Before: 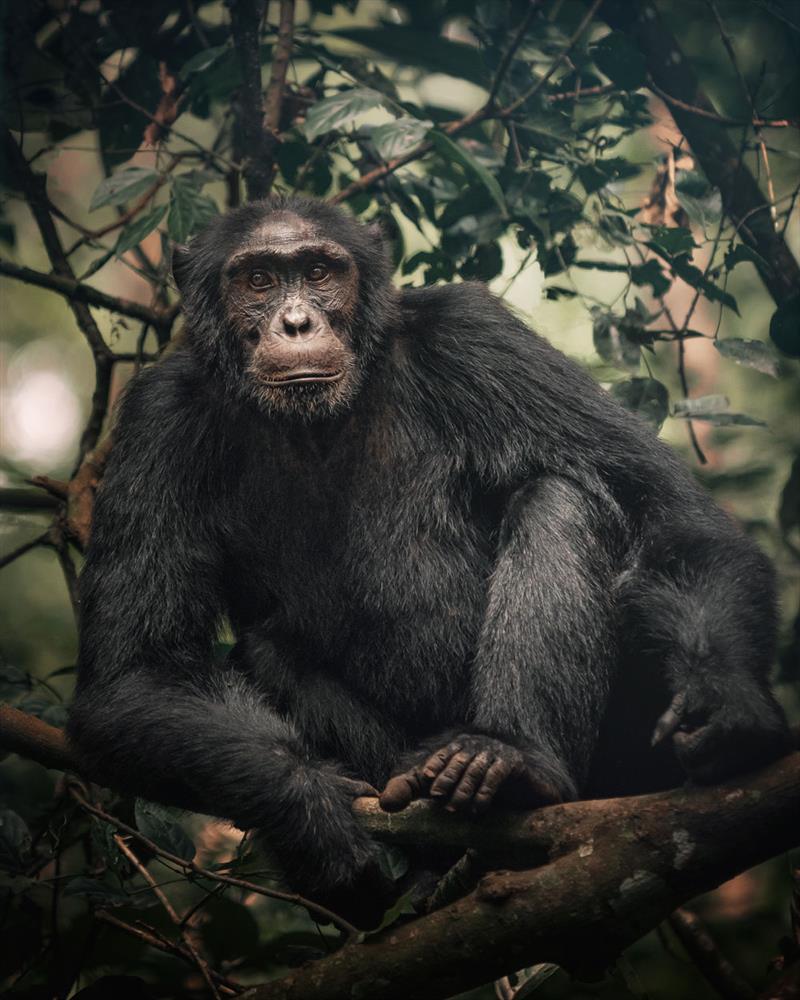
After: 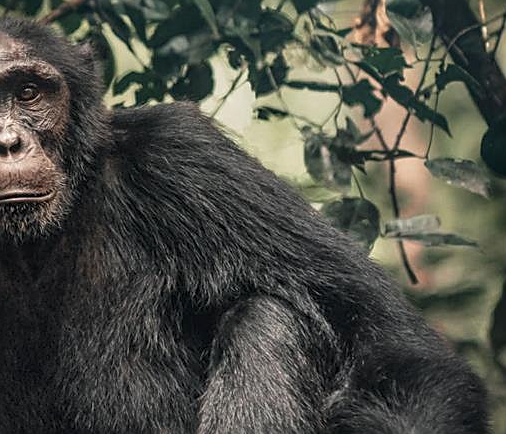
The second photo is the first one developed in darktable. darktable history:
sharpen: on, module defaults
crop: left 36.153%, top 18.095%, right 0.582%, bottom 38.444%
local contrast: on, module defaults
